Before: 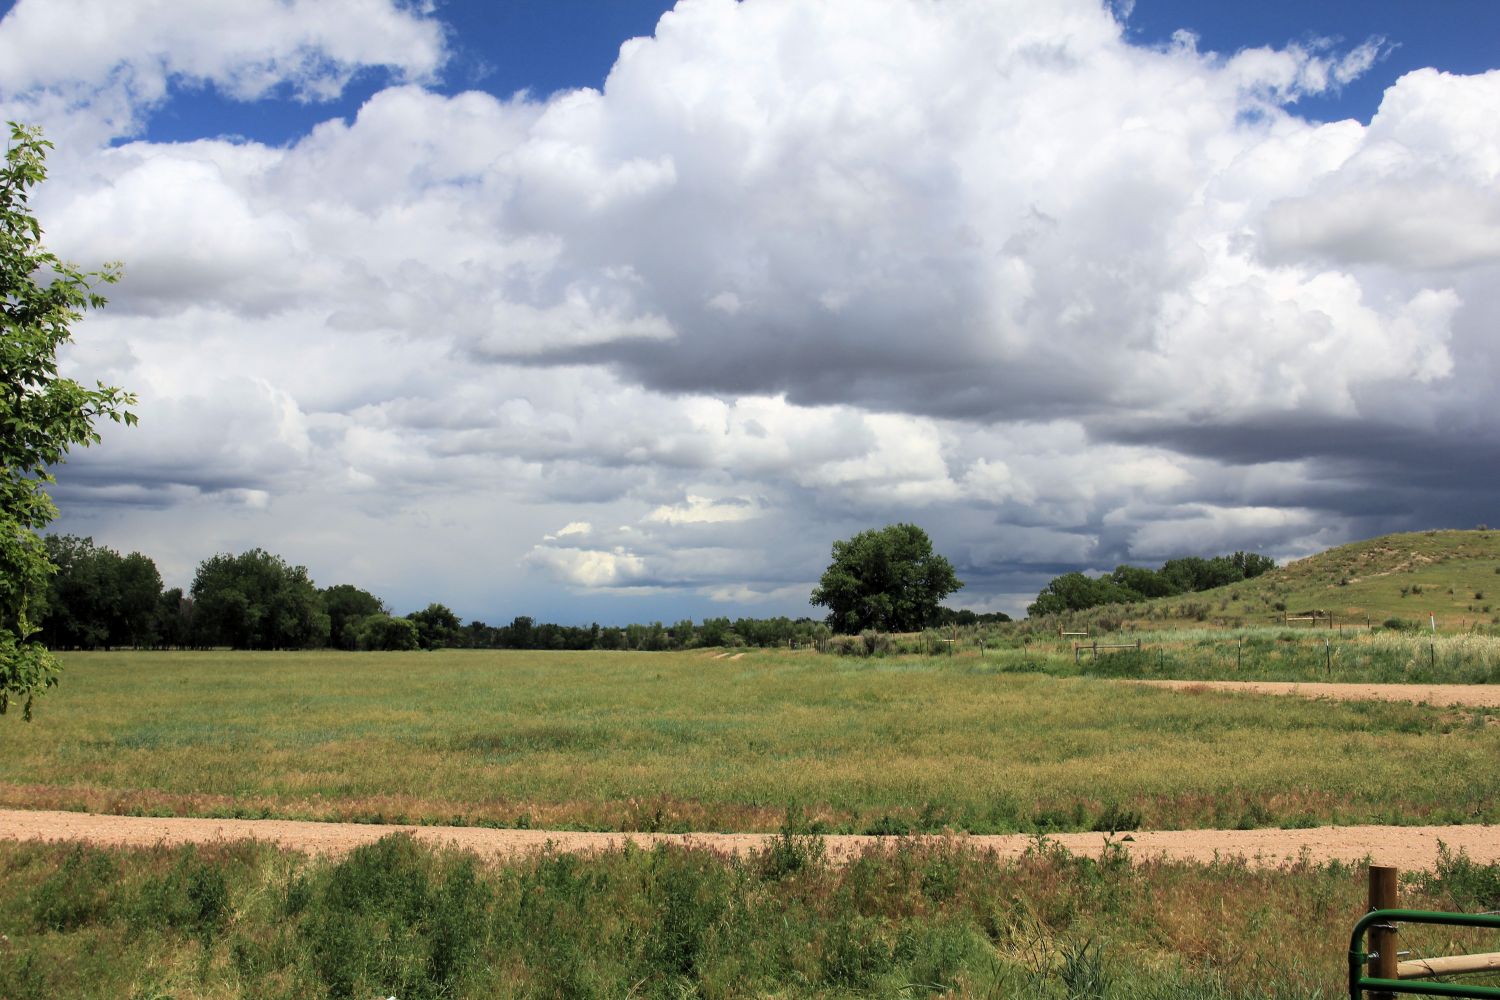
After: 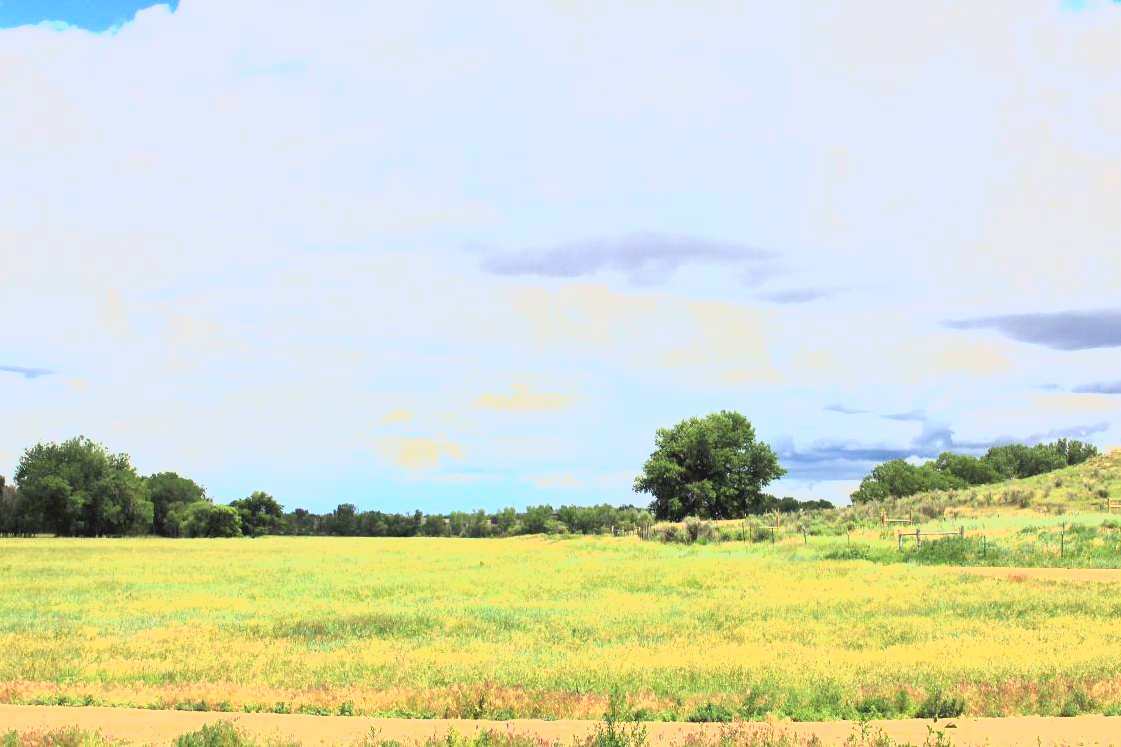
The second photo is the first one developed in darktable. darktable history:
crop and rotate: left 11.831%, top 11.346%, right 13.429%, bottom 13.899%
lowpass: radius 0.1, contrast 0.85, saturation 1.1, unbound 0
exposure: black level correction 0, exposure 2.088 EV, compensate exposure bias true, compensate highlight preservation false
